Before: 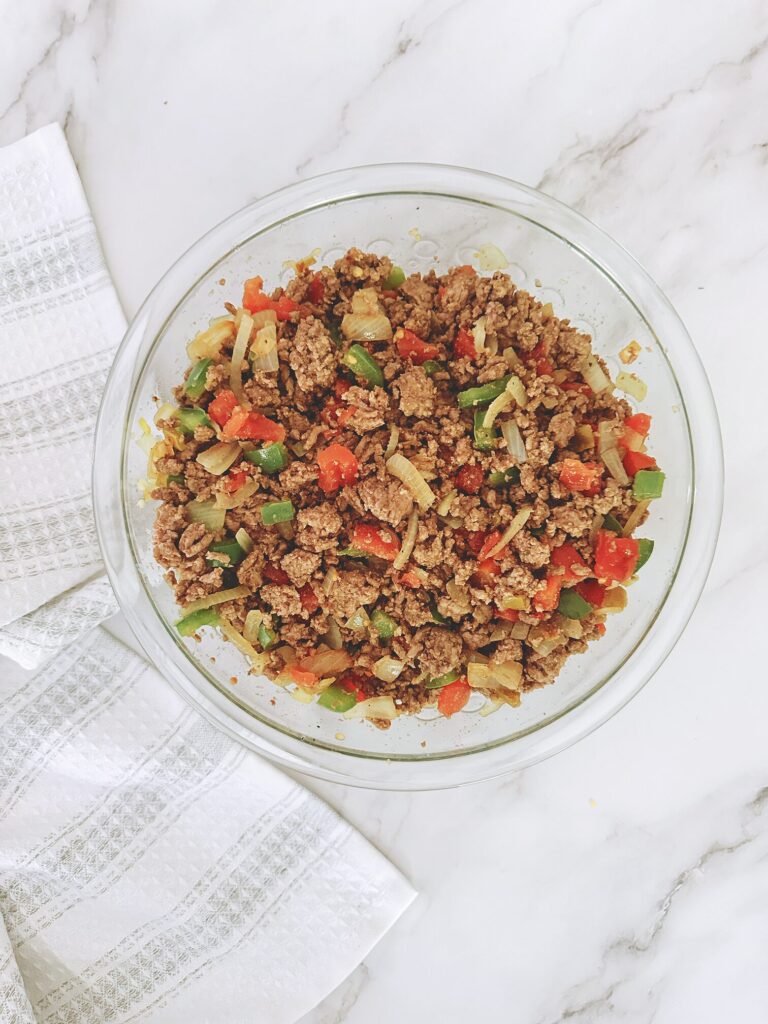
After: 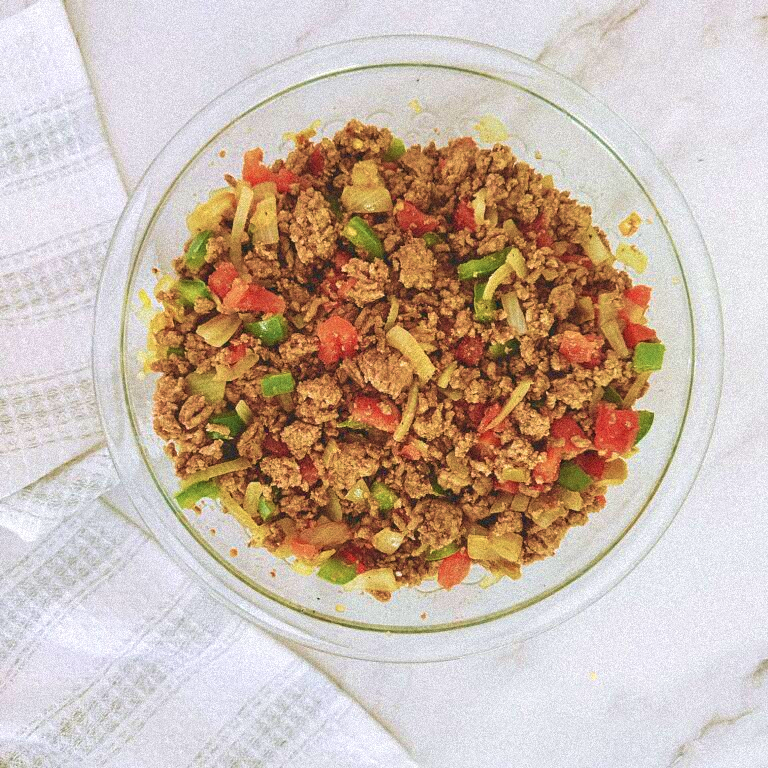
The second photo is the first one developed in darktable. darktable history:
grain: coarseness 9.38 ISO, strength 34.99%, mid-tones bias 0%
crop and rotate: top 12.5%, bottom 12.5%
velvia: strength 74%
